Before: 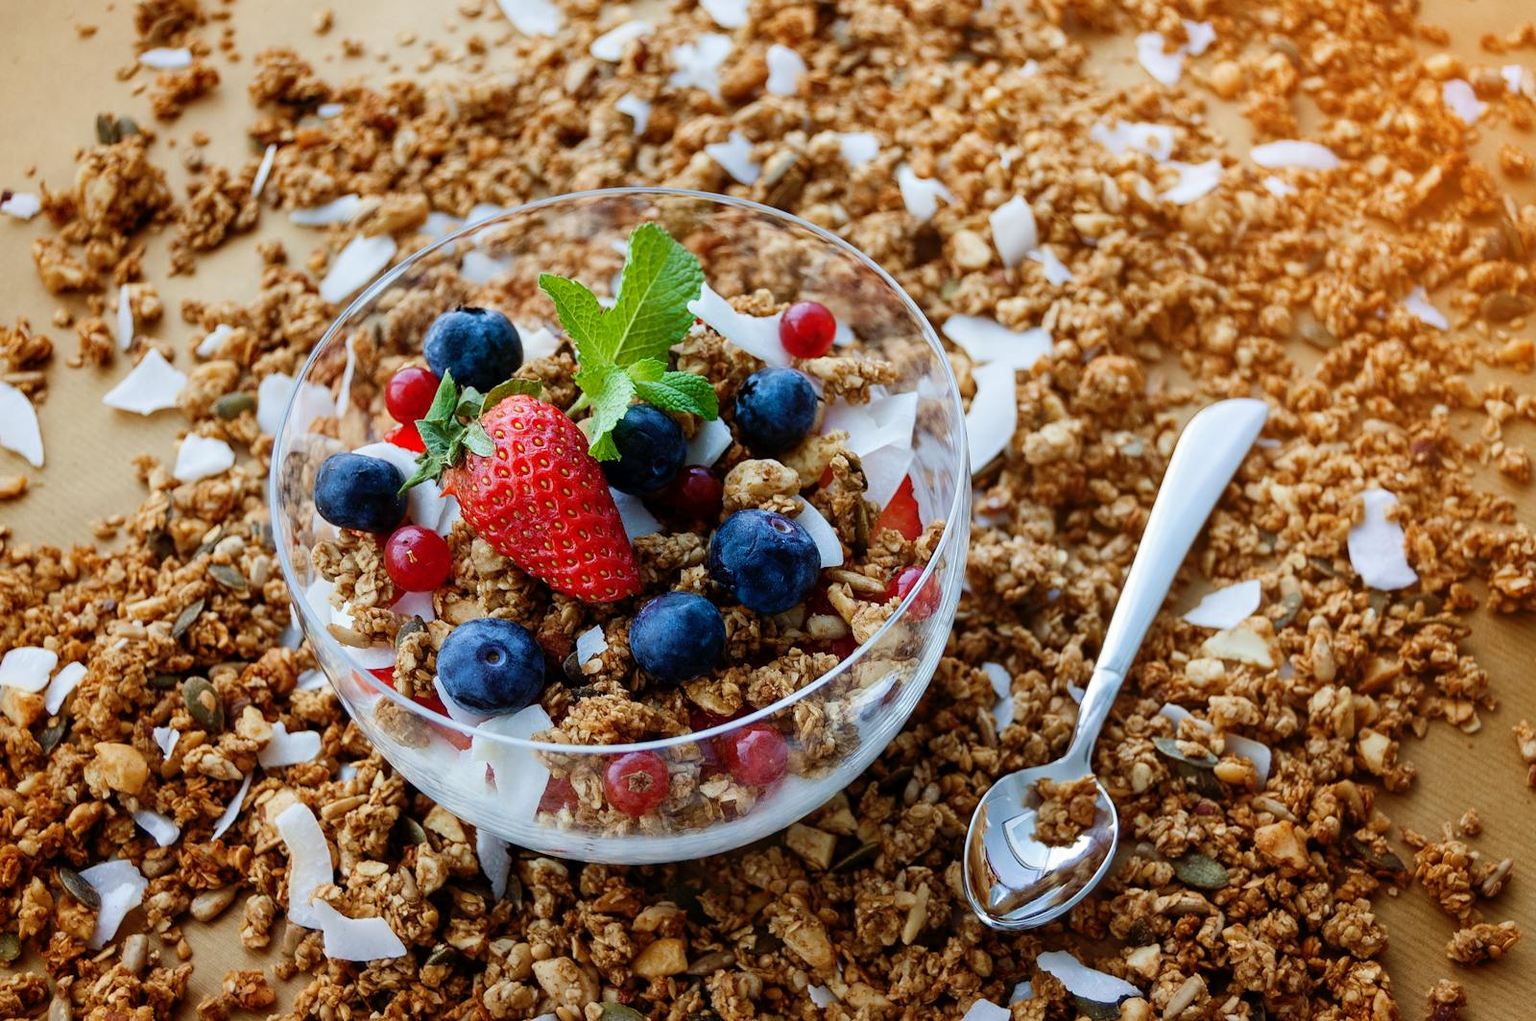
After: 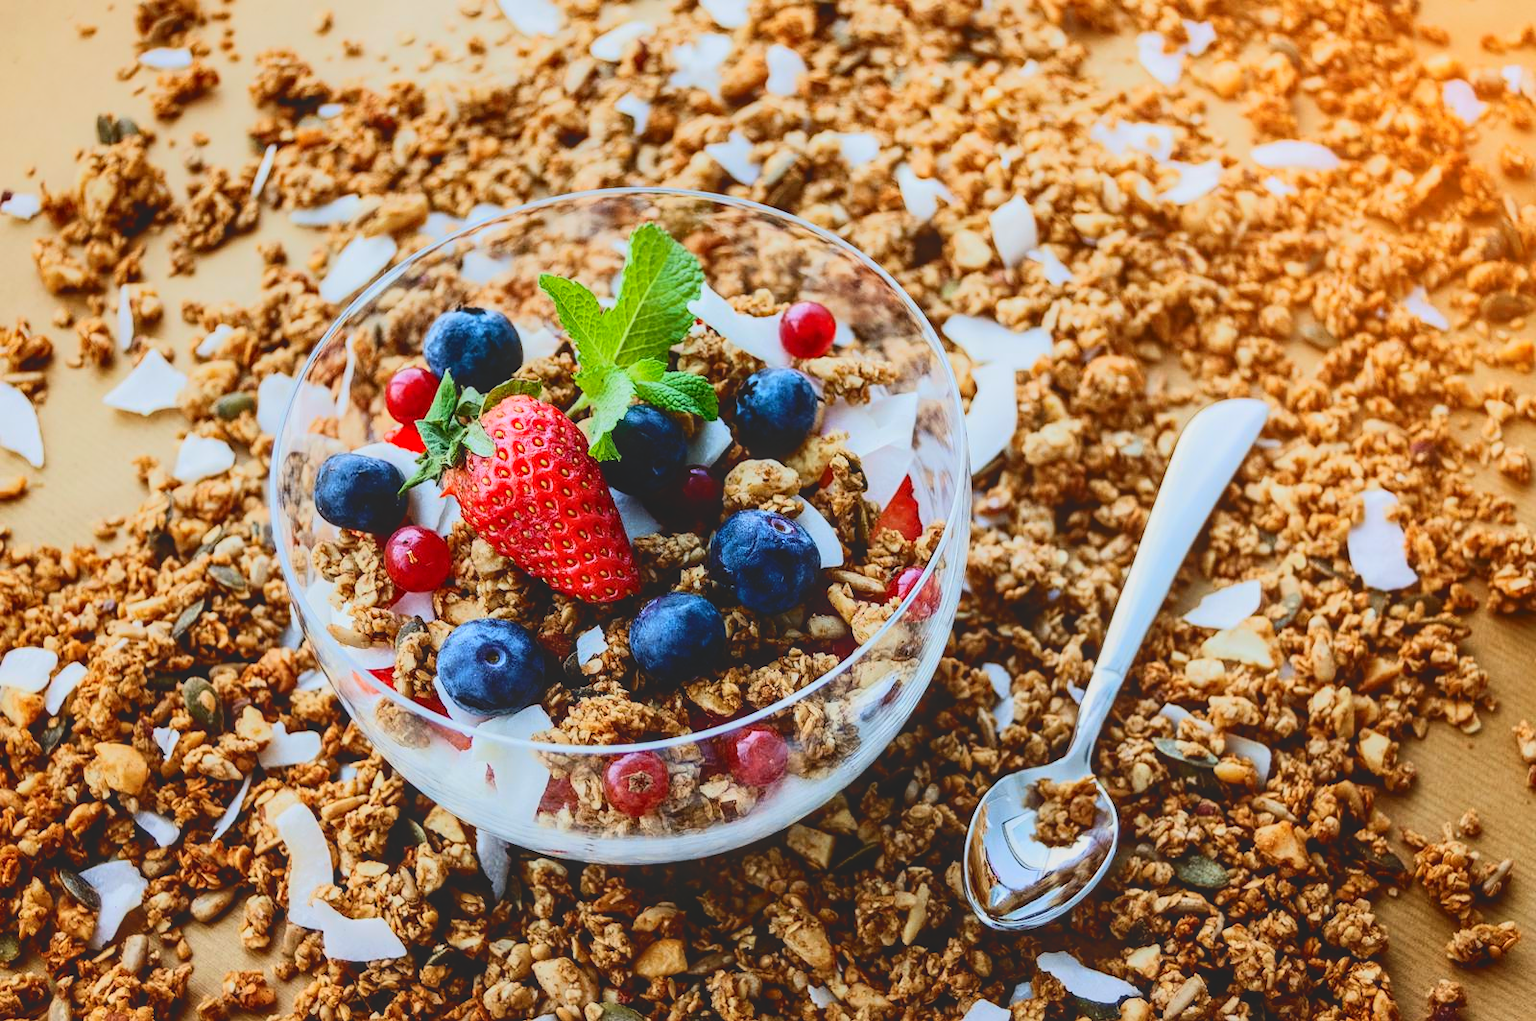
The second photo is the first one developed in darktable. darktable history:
local contrast: on, module defaults
tone equalizer: -8 EV -0.713 EV, -7 EV -0.702 EV, -6 EV -0.63 EV, -5 EV -0.402 EV, -3 EV 0.391 EV, -2 EV 0.6 EV, -1 EV 0.679 EV, +0 EV 0.733 EV
tone curve: curves: ch0 [(0, 0.148) (0.191, 0.225) (0.712, 0.695) (0.864, 0.797) (1, 0.839)], color space Lab, independent channels
